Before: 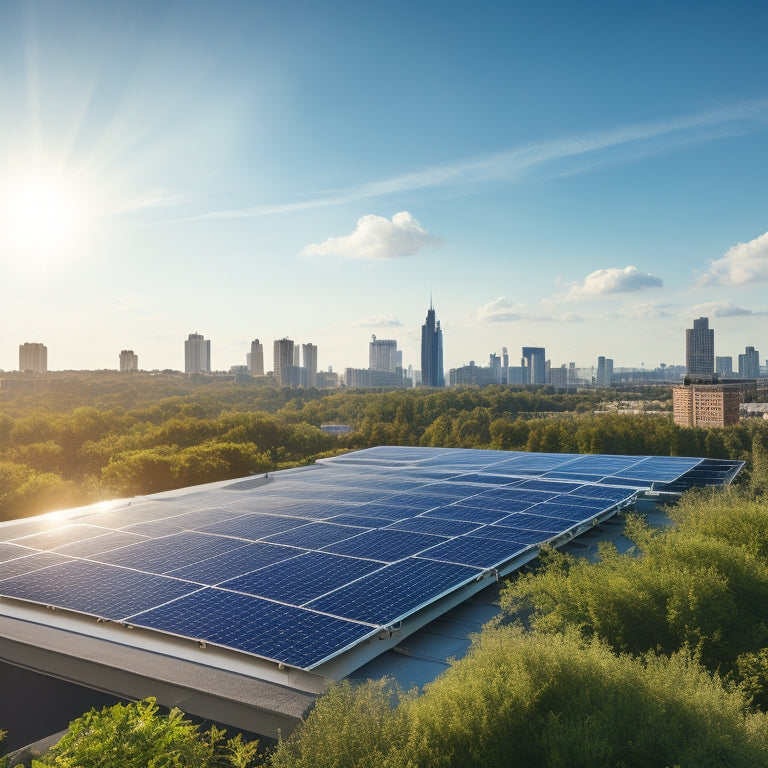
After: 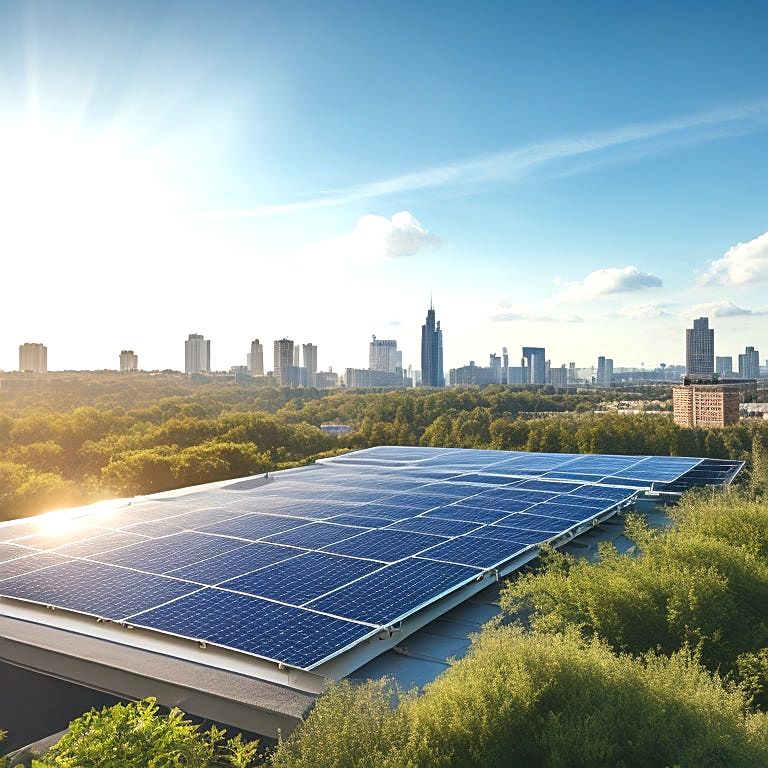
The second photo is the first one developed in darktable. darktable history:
exposure: black level correction 0, exposure 0.498 EV, compensate exposure bias true, compensate highlight preservation false
tone equalizer: edges refinement/feathering 500, mask exposure compensation -1.57 EV, preserve details no
sharpen: on, module defaults
